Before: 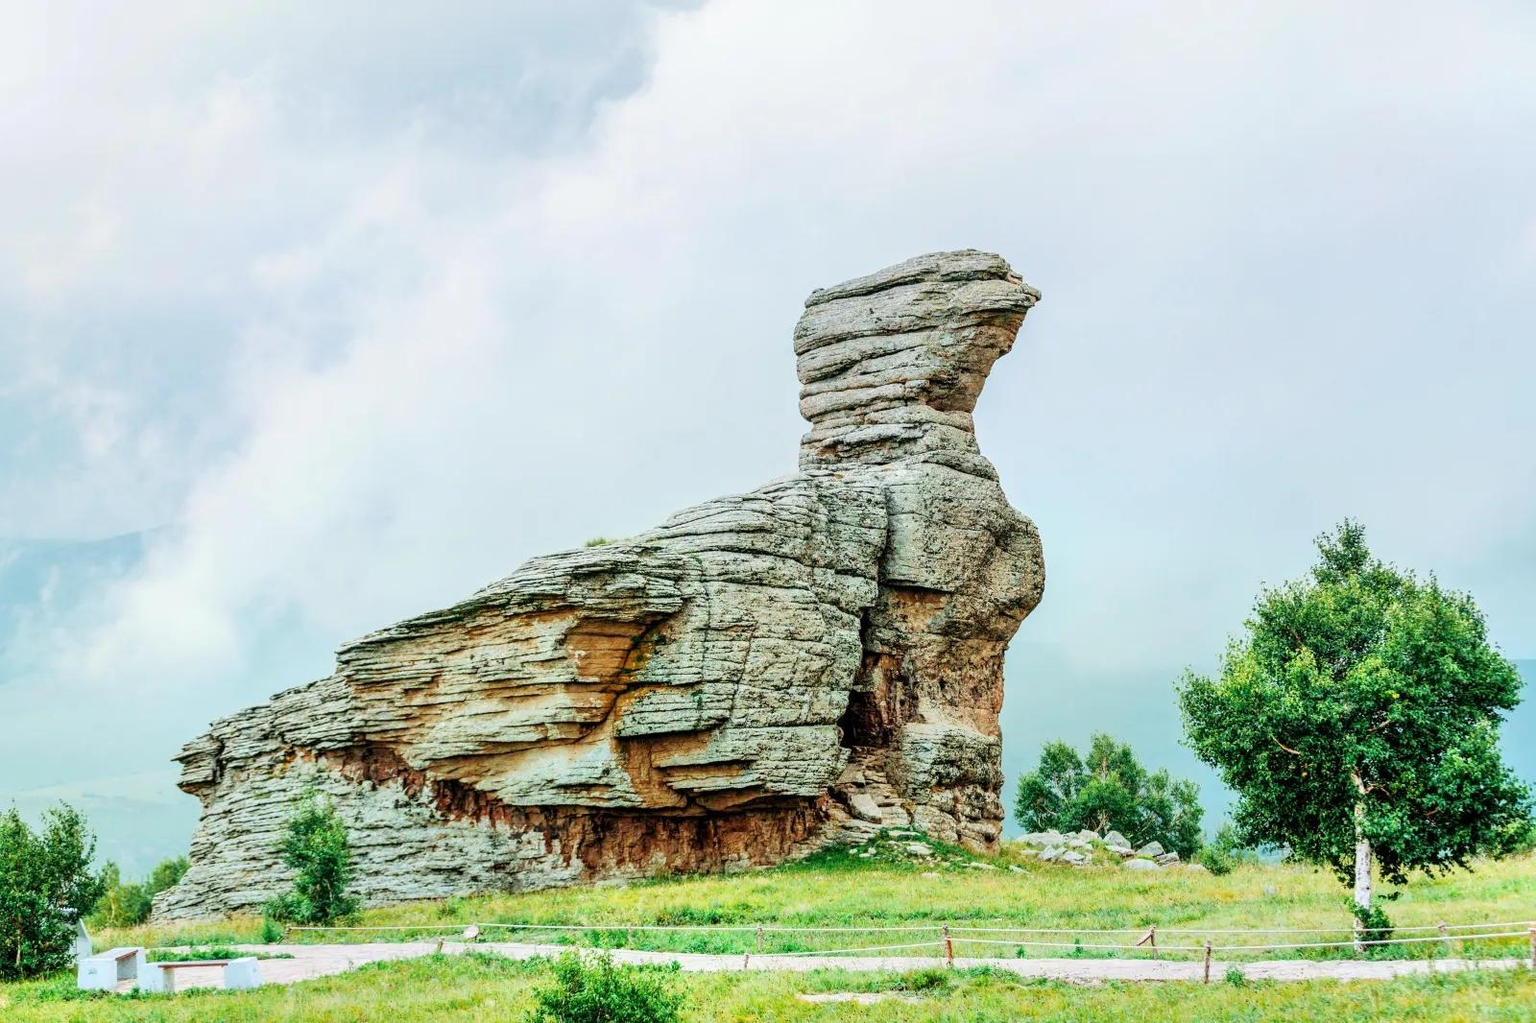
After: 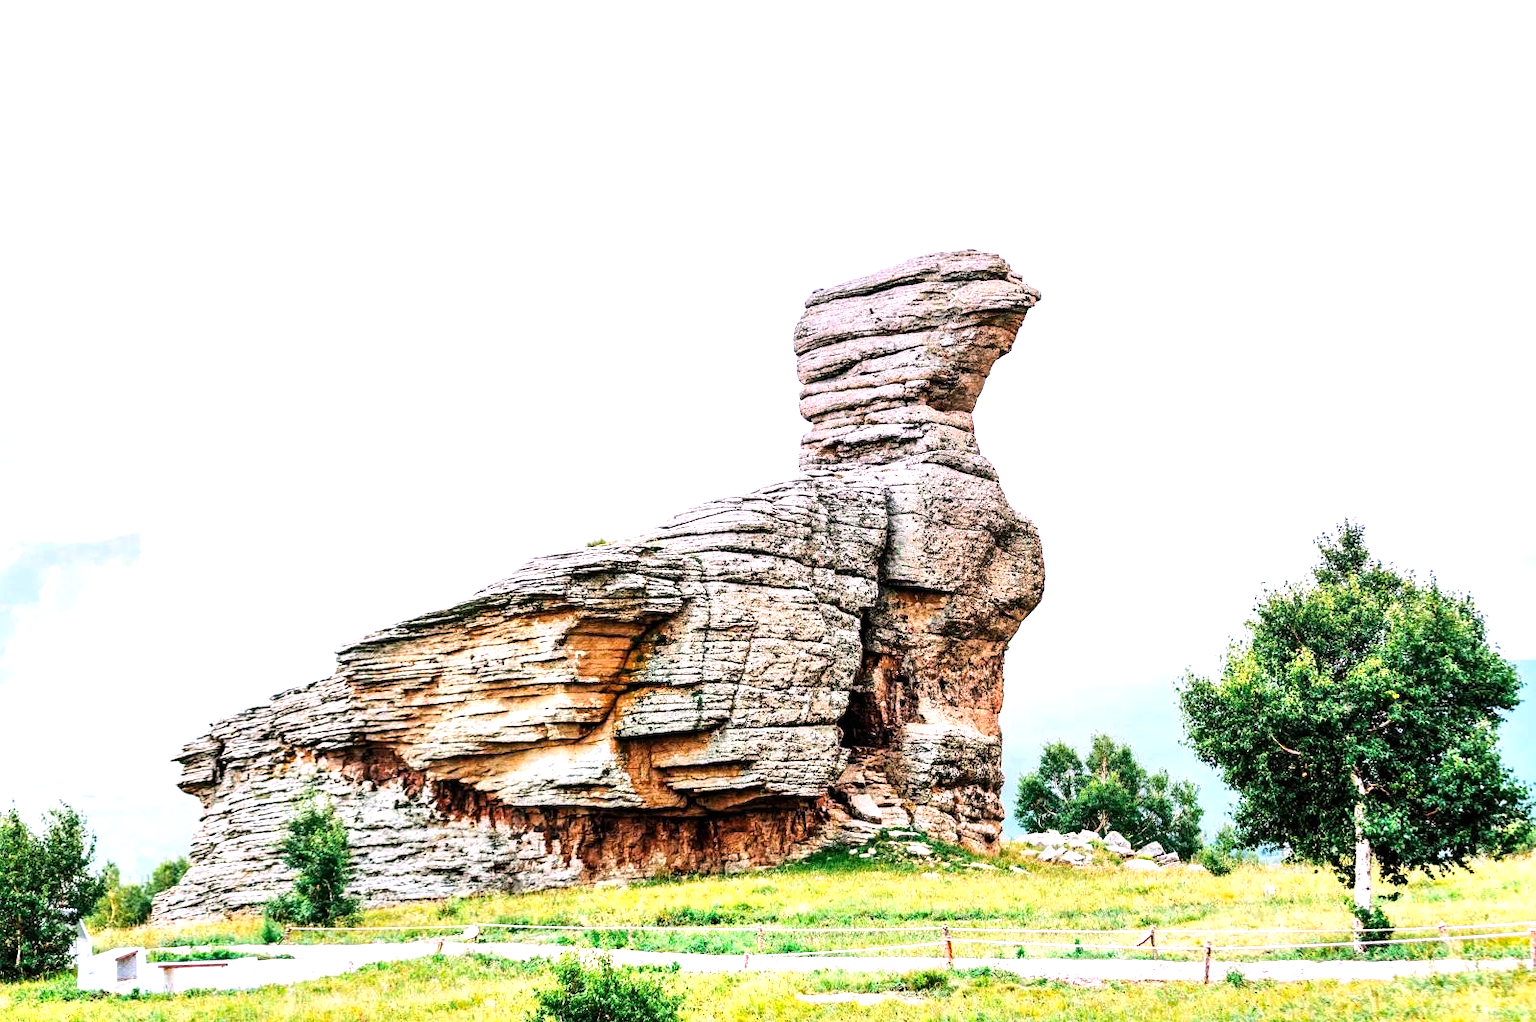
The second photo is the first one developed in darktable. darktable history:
crop: bottom 0.071%
white balance: red 1.188, blue 1.11
tone equalizer: -8 EV -0.75 EV, -7 EV -0.7 EV, -6 EV -0.6 EV, -5 EV -0.4 EV, -3 EV 0.4 EV, -2 EV 0.6 EV, -1 EV 0.7 EV, +0 EV 0.75 EV, edges refinement/feathering 500, mask exposure compensation -1.57 EV, preserve details no
color correction: highlights a* 0.003, highlights b* -0.283
haze removal: compatibility mode true, adaptive false
